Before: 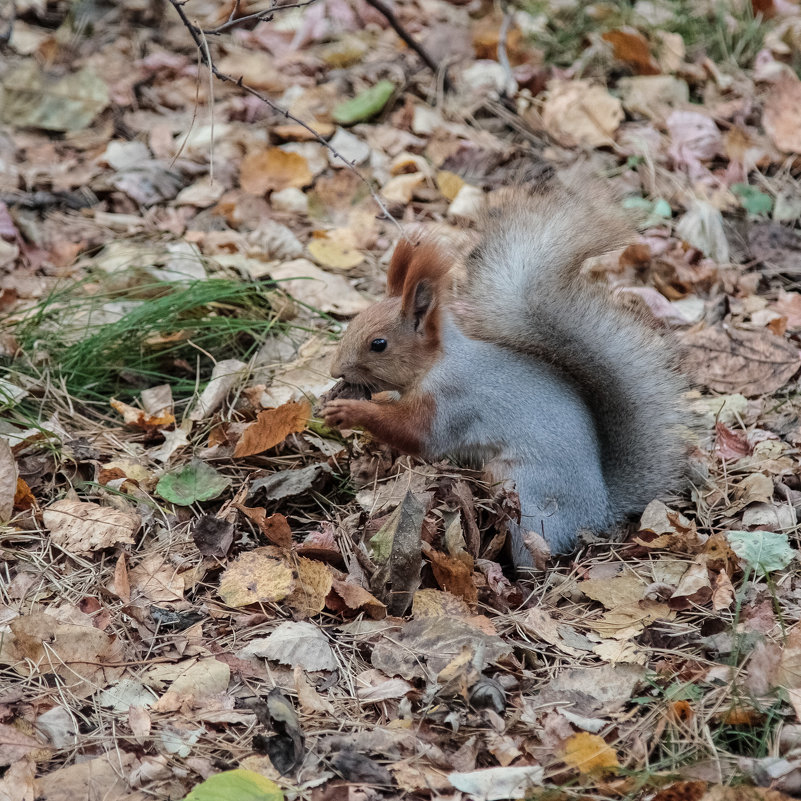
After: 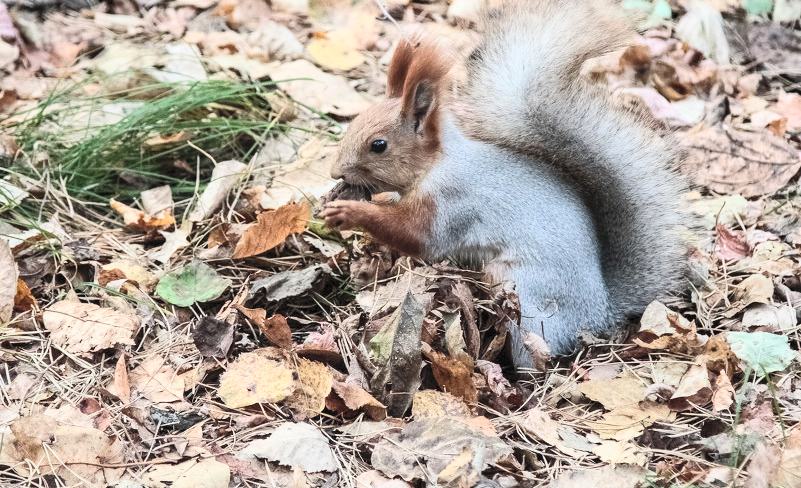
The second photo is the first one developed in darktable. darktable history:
contrast brightness saturation: contrast 0.387, brightness 0.513
crop and rotate: top 24.992%, bottom 14.042%
